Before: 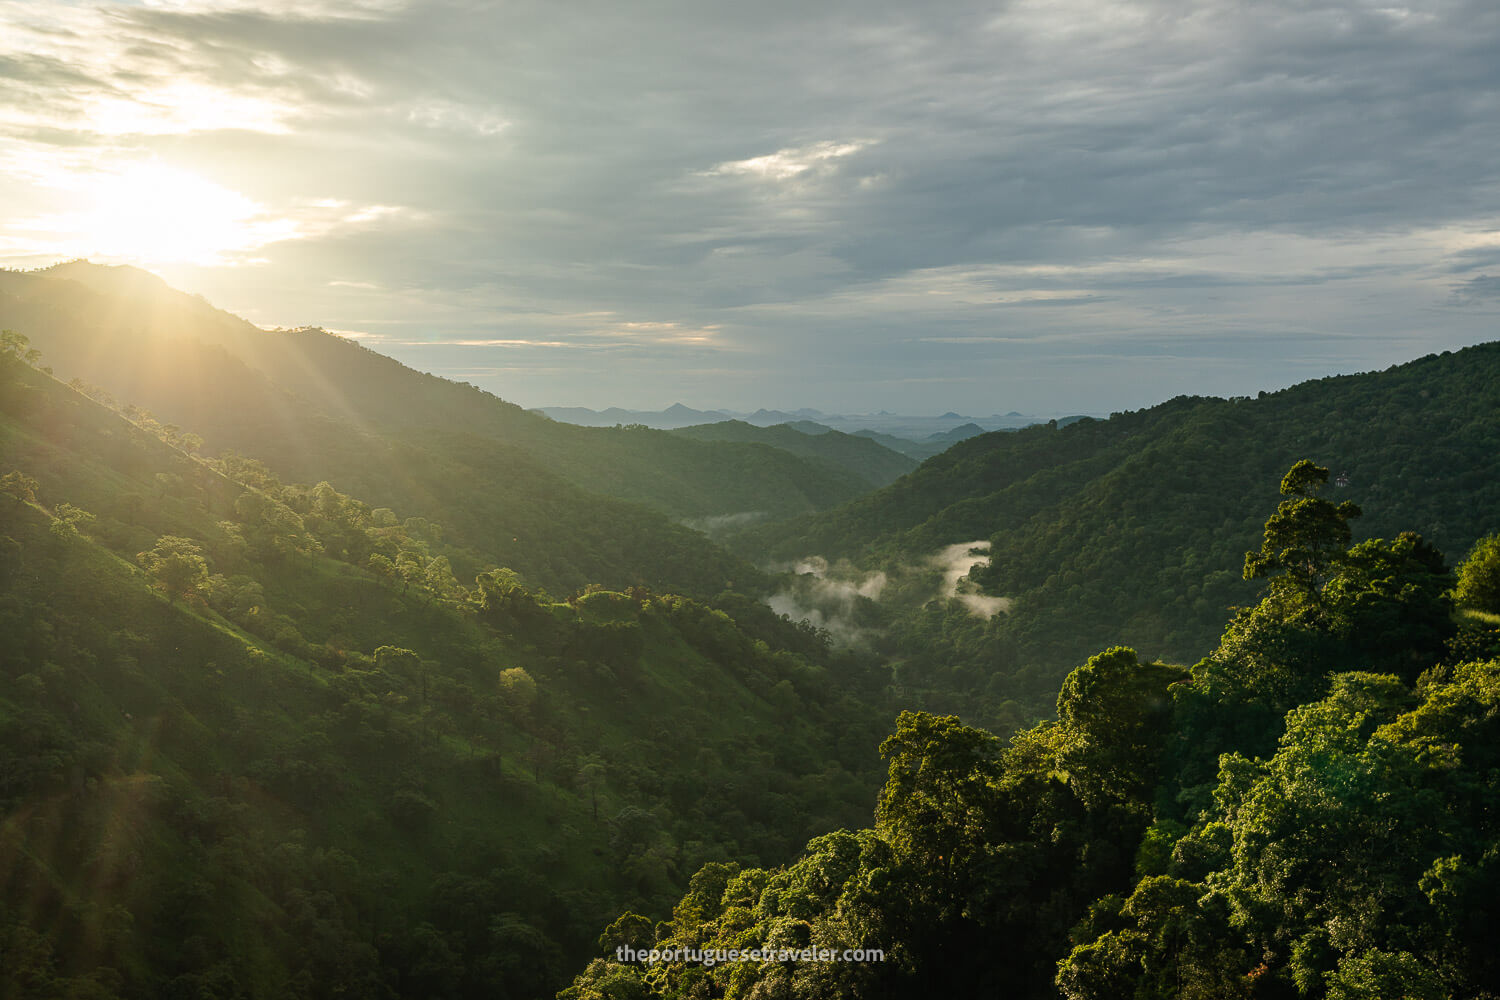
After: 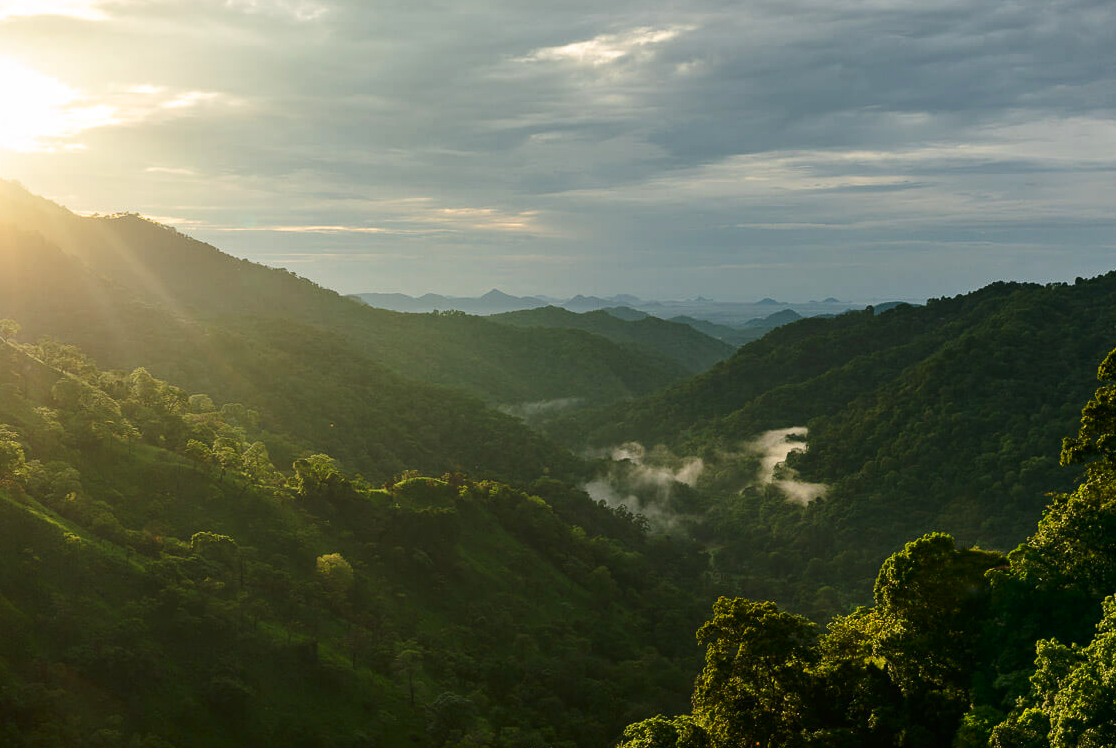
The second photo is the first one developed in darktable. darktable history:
contrast brightness saturation: contrast 0.13, brightness -0.057, saturation 0.153
crop and rotate: left 12.207%, top 11.439%, right 13.355%, bottom 13.724%
